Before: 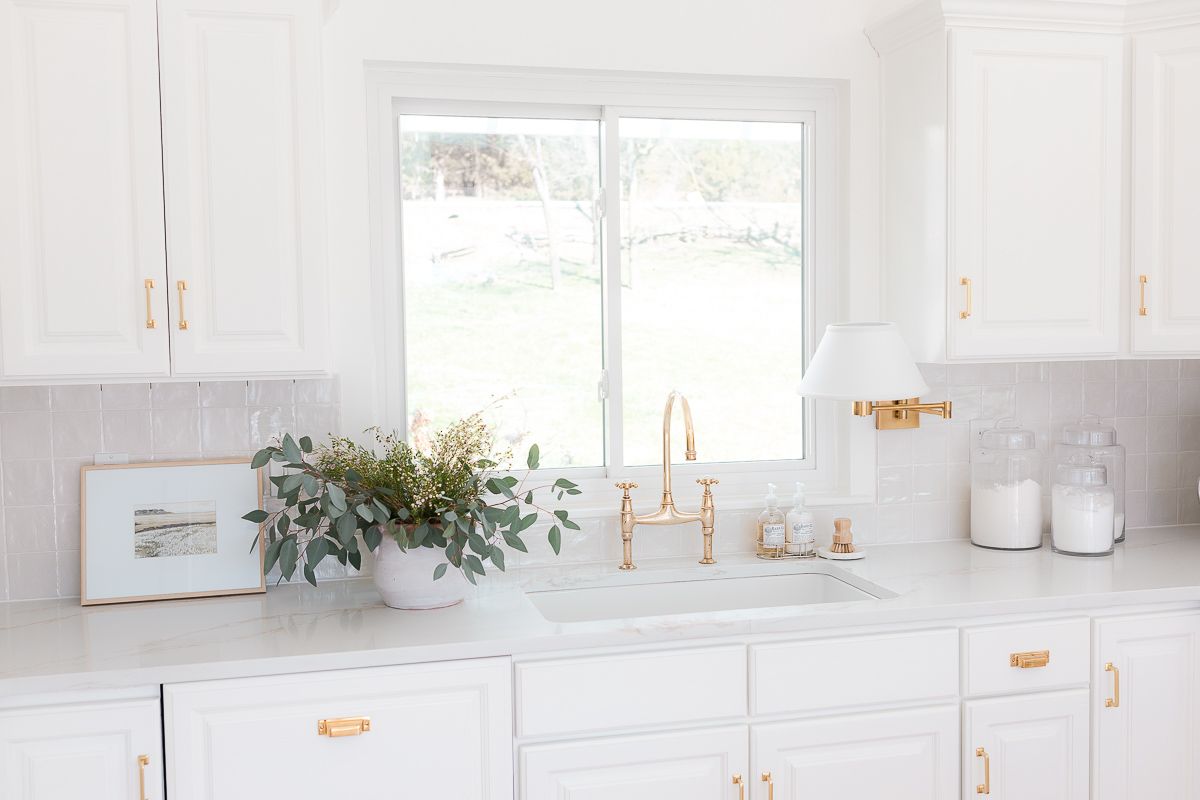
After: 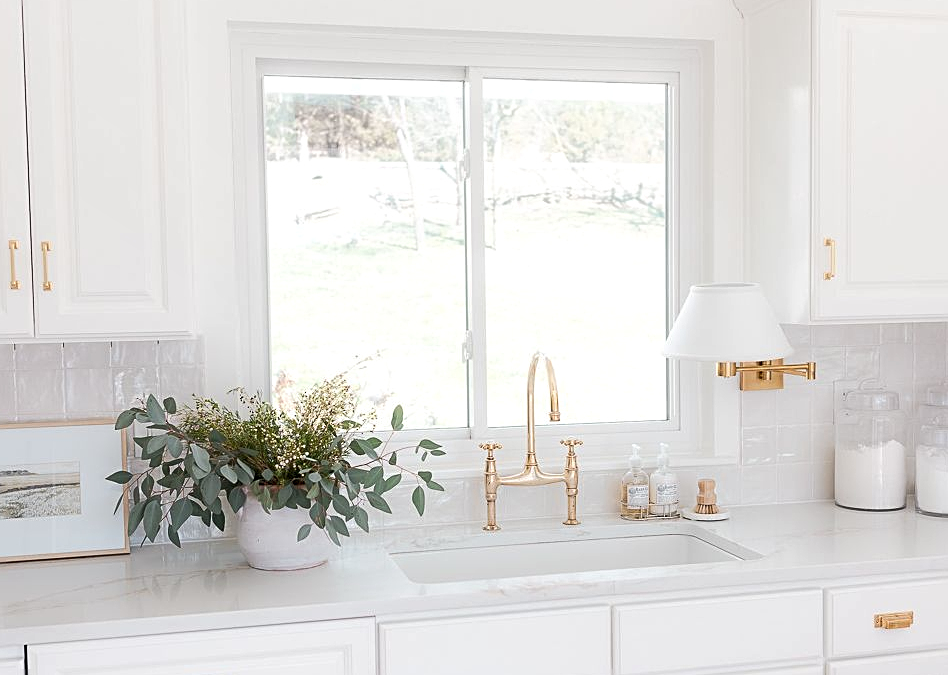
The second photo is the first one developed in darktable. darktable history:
crop: left 11.394%, top 4.938%, right 9.575%, bottom 10.58%
local contrast: highlights 107%, shadows 100%, detail 120%, midtone range 0.2
sharpen: radius 2.15, amount 0.389, threshold 0.213
tone equalizer: edges refinement/feathering 500, mask exposure compensation -1.57 EV, preserve details no
